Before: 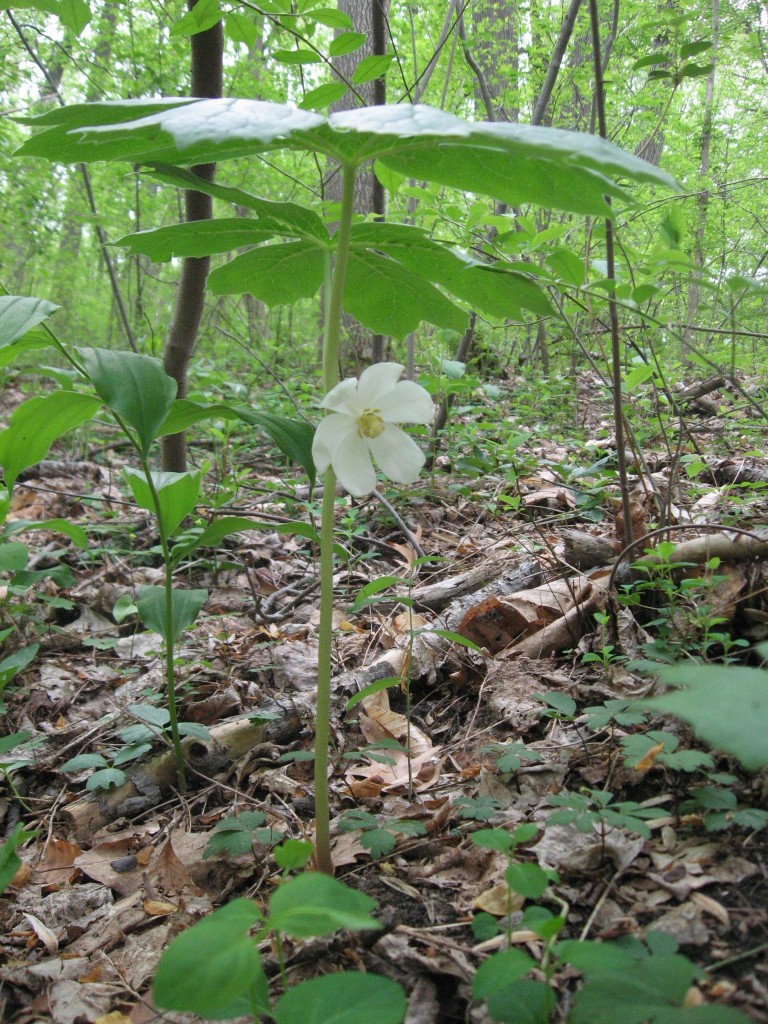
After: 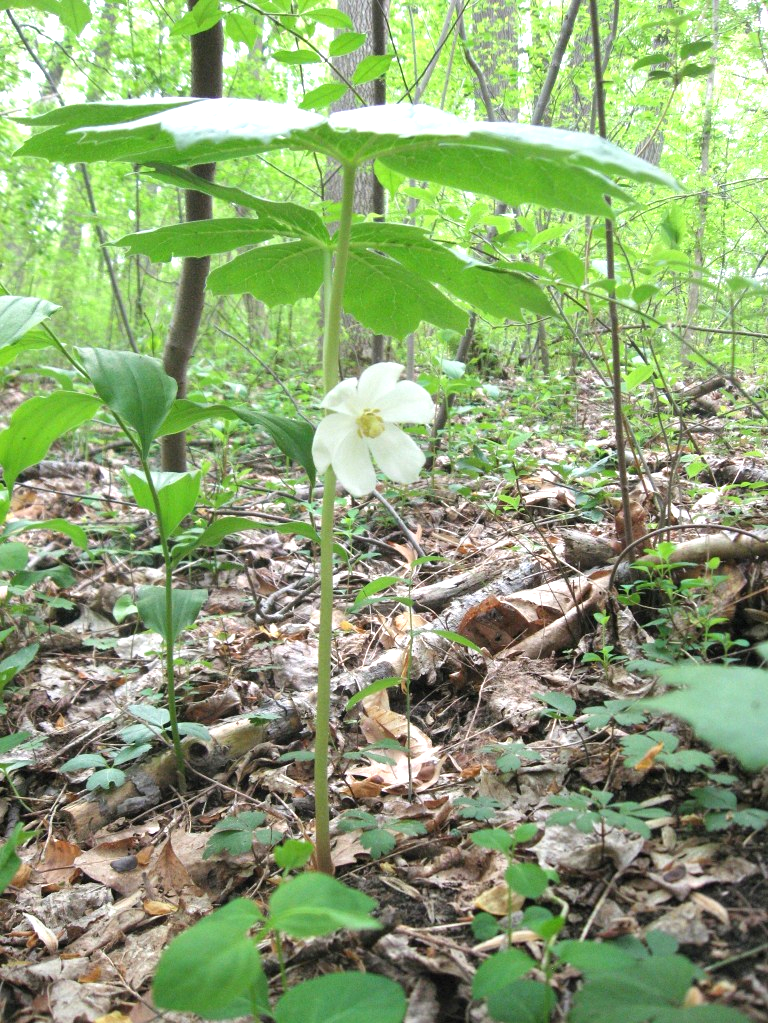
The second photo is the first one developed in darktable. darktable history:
crop: bottom 0.072%
exposure: black level correction 0, exposure 0.891 EV, compensate highlight preservation false
